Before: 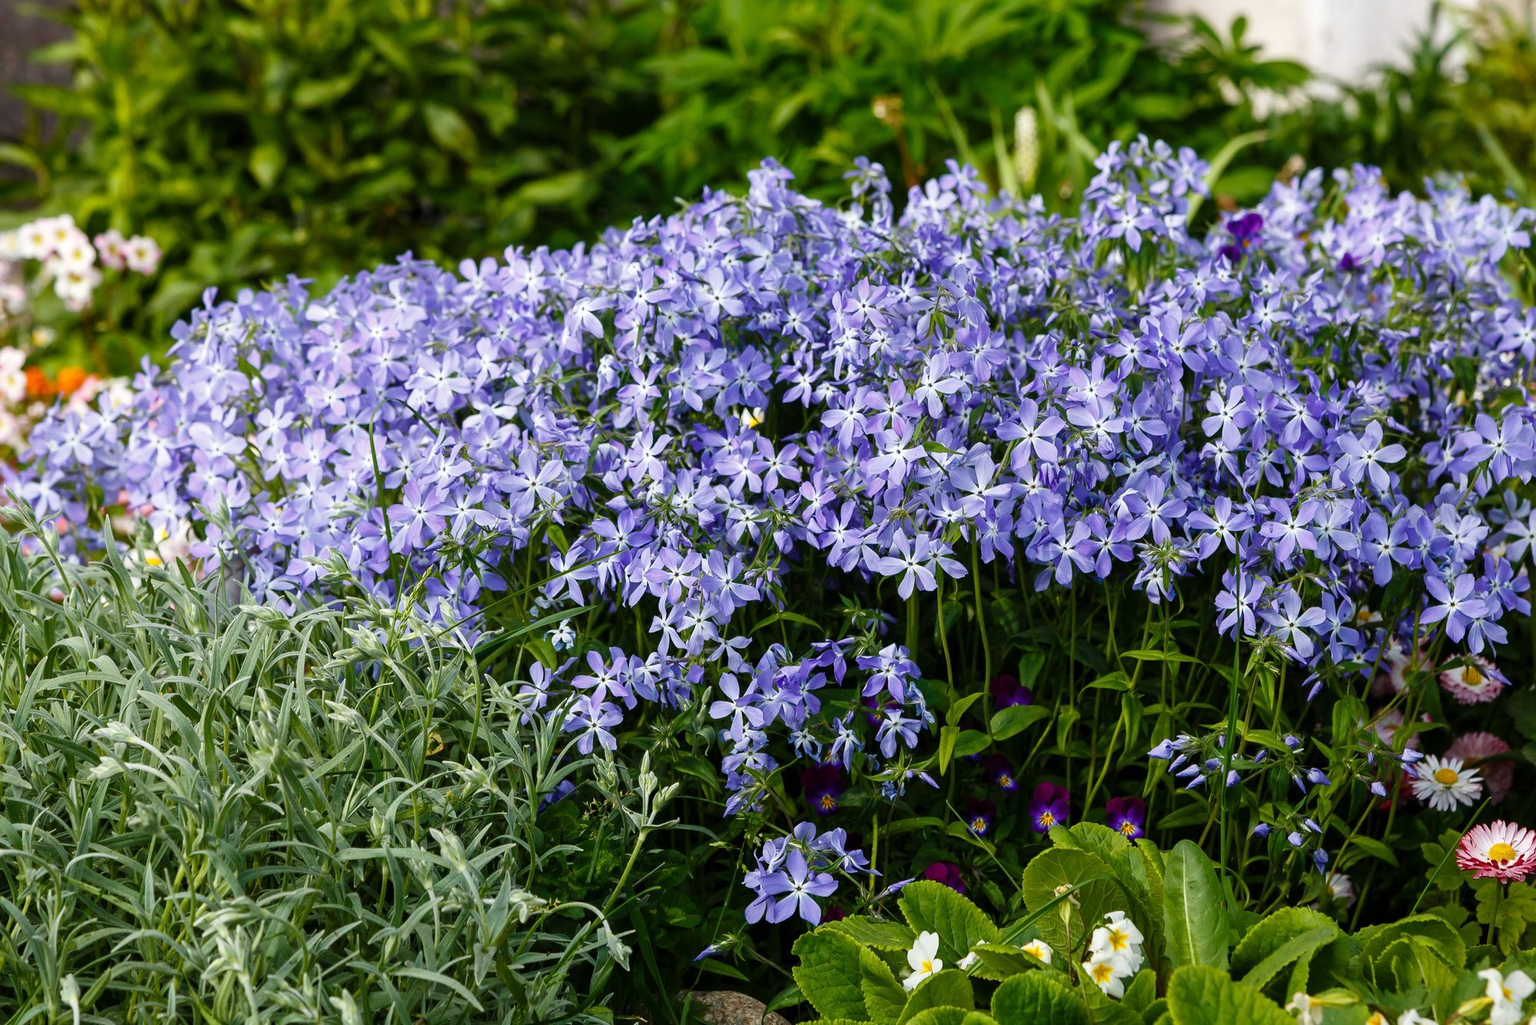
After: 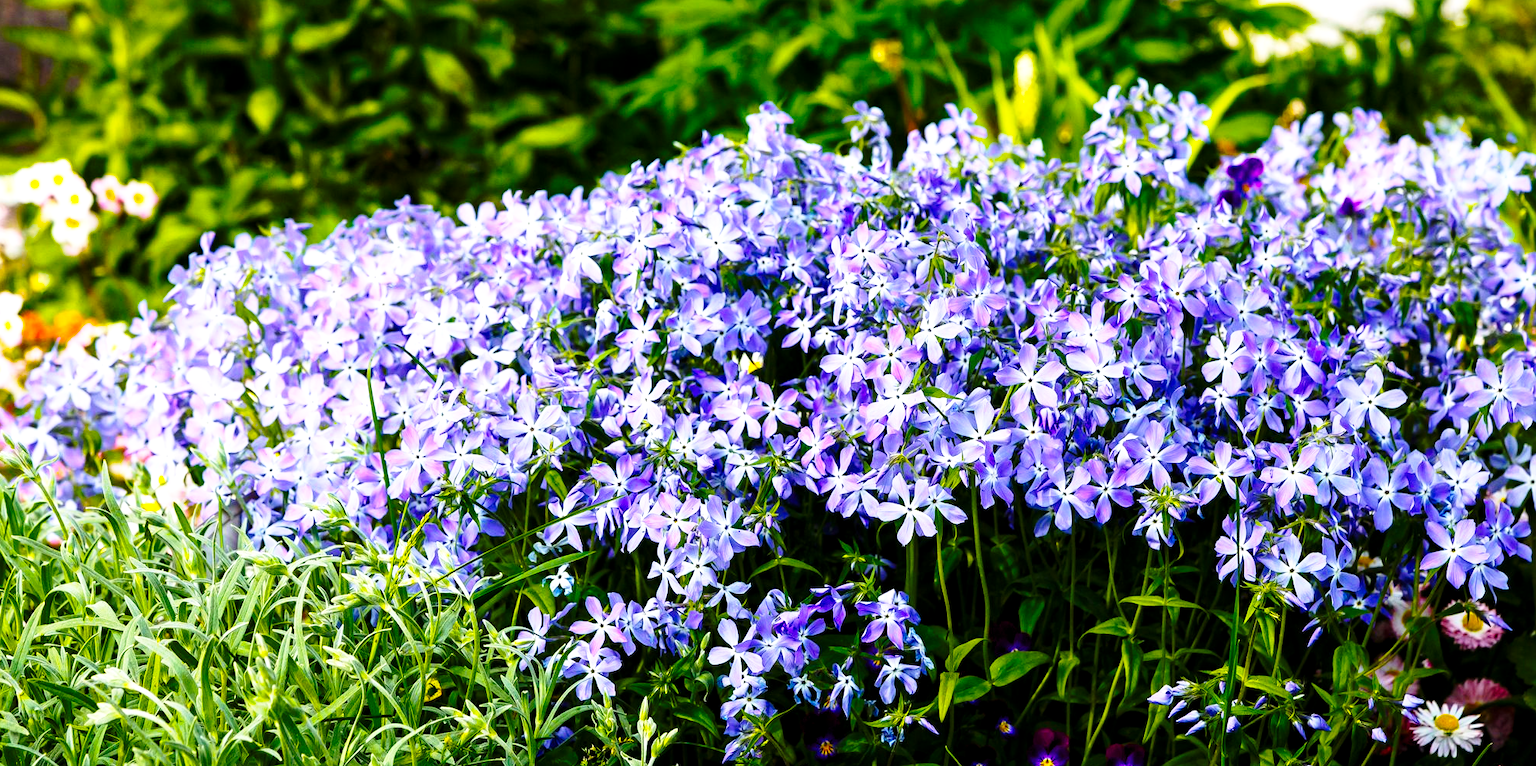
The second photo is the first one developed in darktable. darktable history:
crop: left 0.213%, top 5.524%, bottom 19.859%
color balance rgb: global offset › luminance -0.256%, linear chroma grading › shadows -39.804%, linear chroma grading › highlights 39.377%, linear chroma grading › global chroma 44.548%, linear chroma grading › mid-tones -29.641%, perceptual saturation grading › global saturation 25.311%, perceptual brilliance grading › highlights 15.38%, perceptual brilliance grading › shadows -13.604%
base curve: curves: ch0 [(0, 0) (0.028, 0.03) (0.121, 0.232) (0.46, 0.748) (0.859, 0.968) (1, 1)], preserve colors none
